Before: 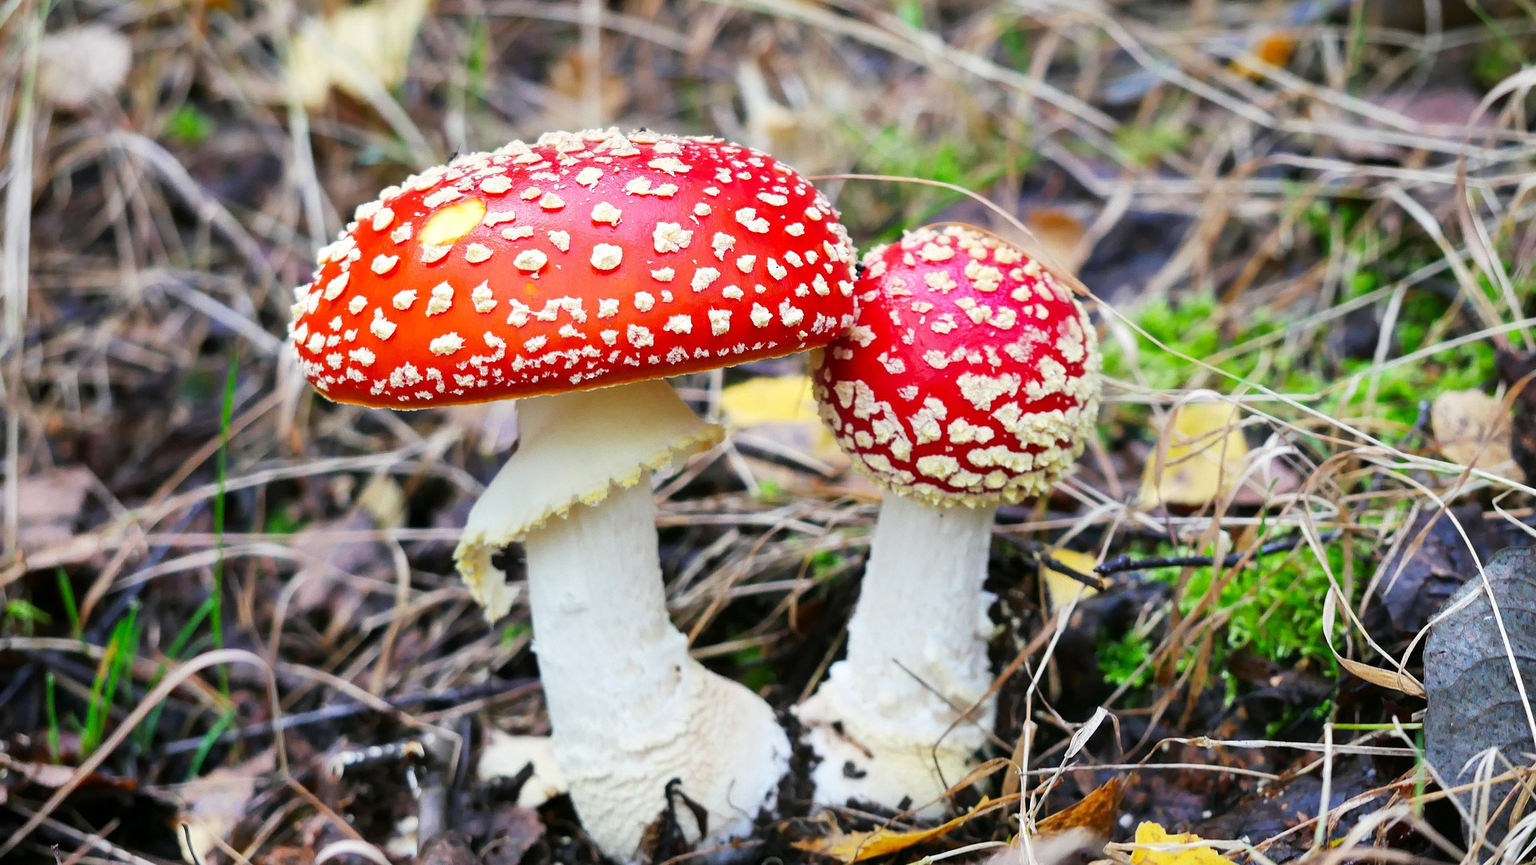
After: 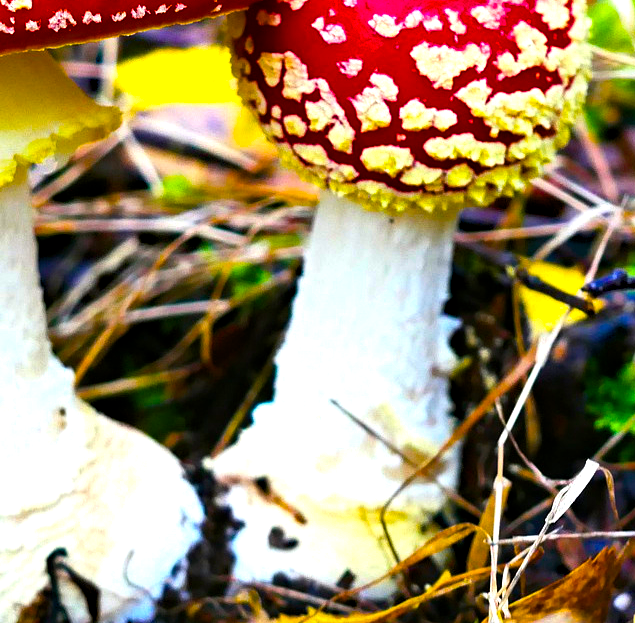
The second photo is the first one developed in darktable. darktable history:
haze removal: strength 0.29, distance 0.25, compatibility mode true, adaptive false
color balance rgb: linear chroma grading › shadows -40%, linear chroma grading › highlights 40%, linear chroma grading › global chroma 45%, linear chroma grading › mid-tones -30%, perceptual saturation grading › global saturation 55%, perceptual saturation grading › highlights -50%, perceptual saturation grading › mid-tones 40%, perceptual saturation grading › shadows 30%, perceptual brilliance grading › global brilliance 20%, perceptual brilliance grading › shadows -40%, global vibrance 35%
crop: left 40.878%, top 39.176%, right 25.993%, bottom 3.081%
